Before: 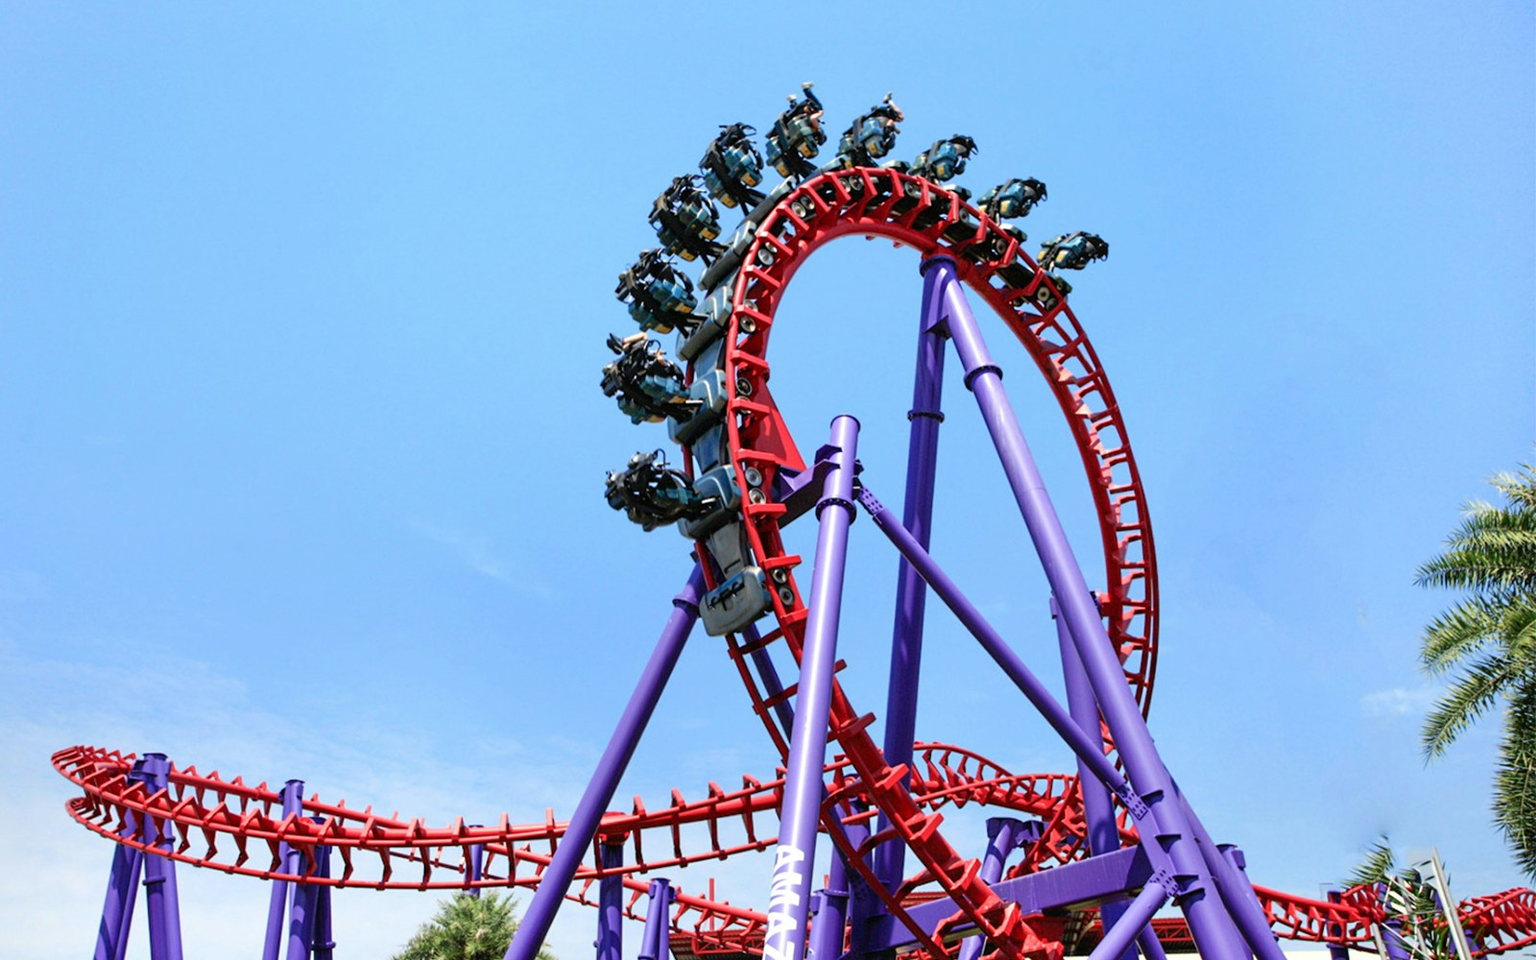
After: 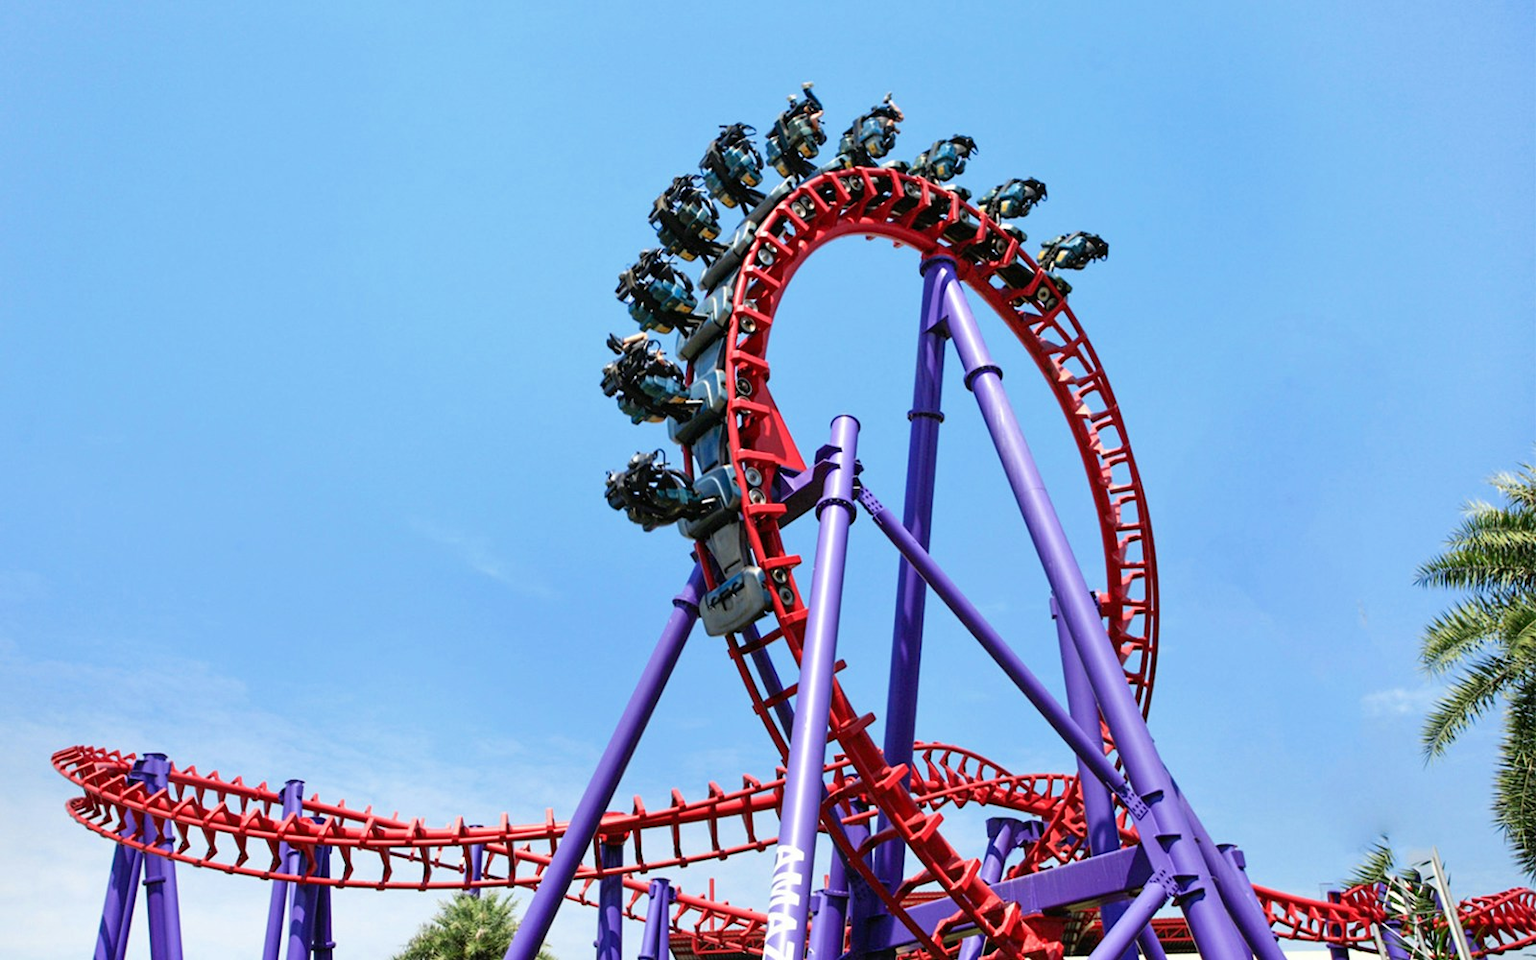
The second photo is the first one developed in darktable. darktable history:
tone equalizer: on, module defaults
color zones: curves: ch0 [(0, 0.5) (0.143, 0.5) (0.286, 0.5) (0.429, 0.5) (0.571, 0.5) (0.714, 0.476) (0.857, 0.5) (1, 0.5)]; ch2 [(0, 0.5) (0.143, 0.5) (0.286, 0.5) (0.429, 0.5) (0.571, 0.5) (0.714, 0.487) (0.857, 0.5) (1, 0.5)]
